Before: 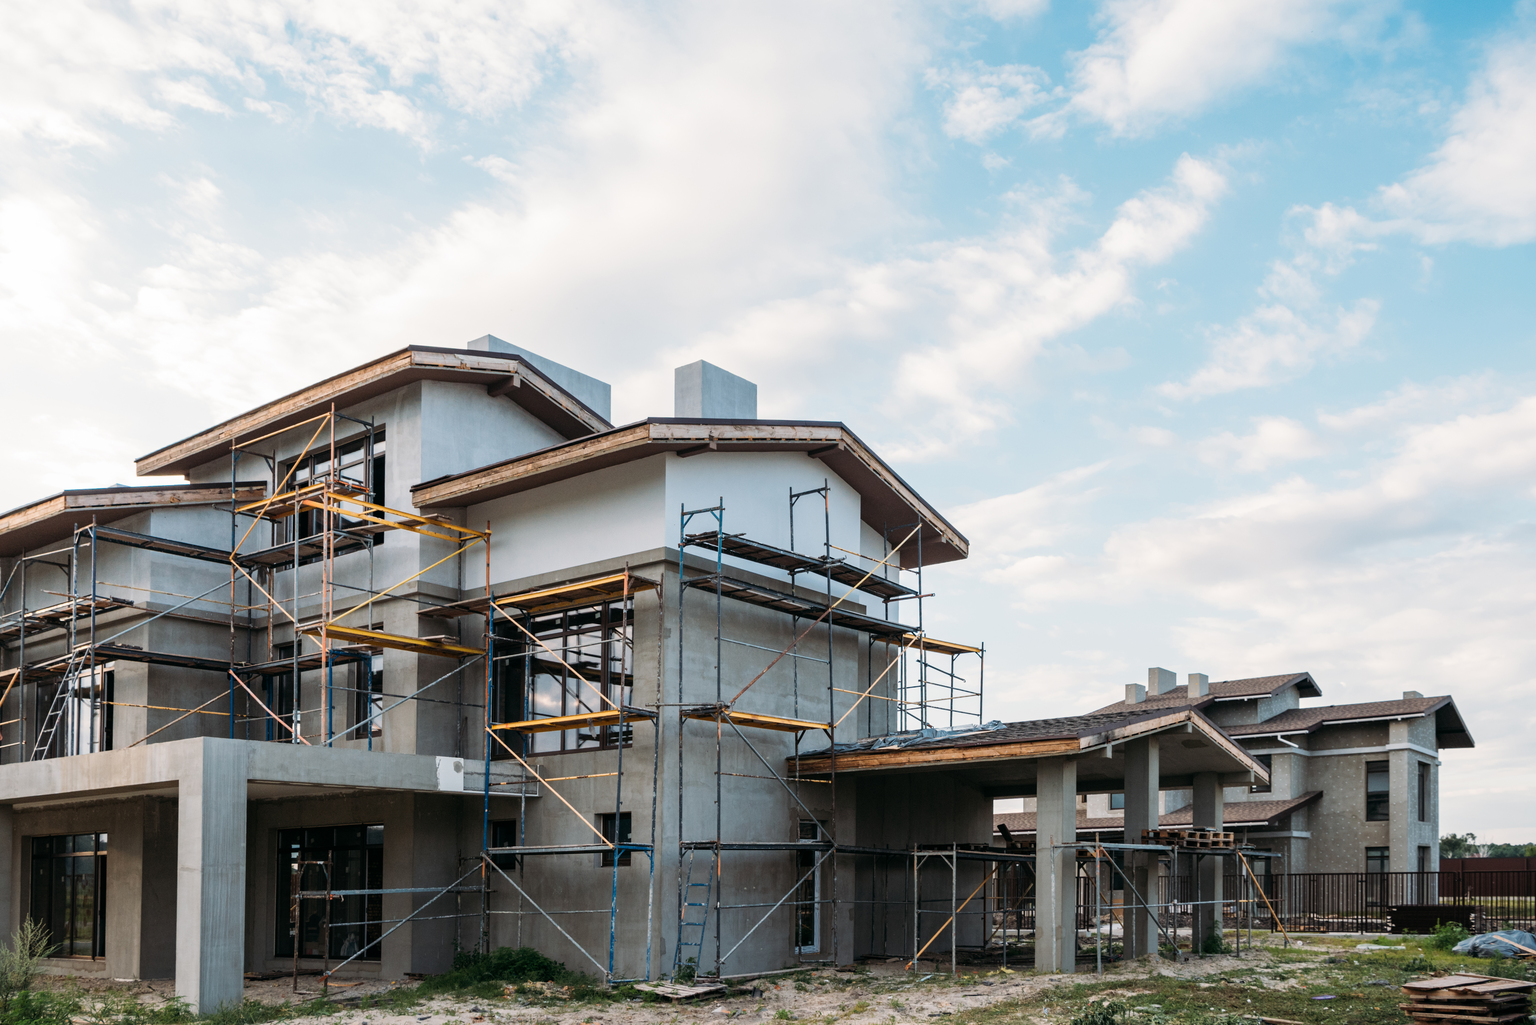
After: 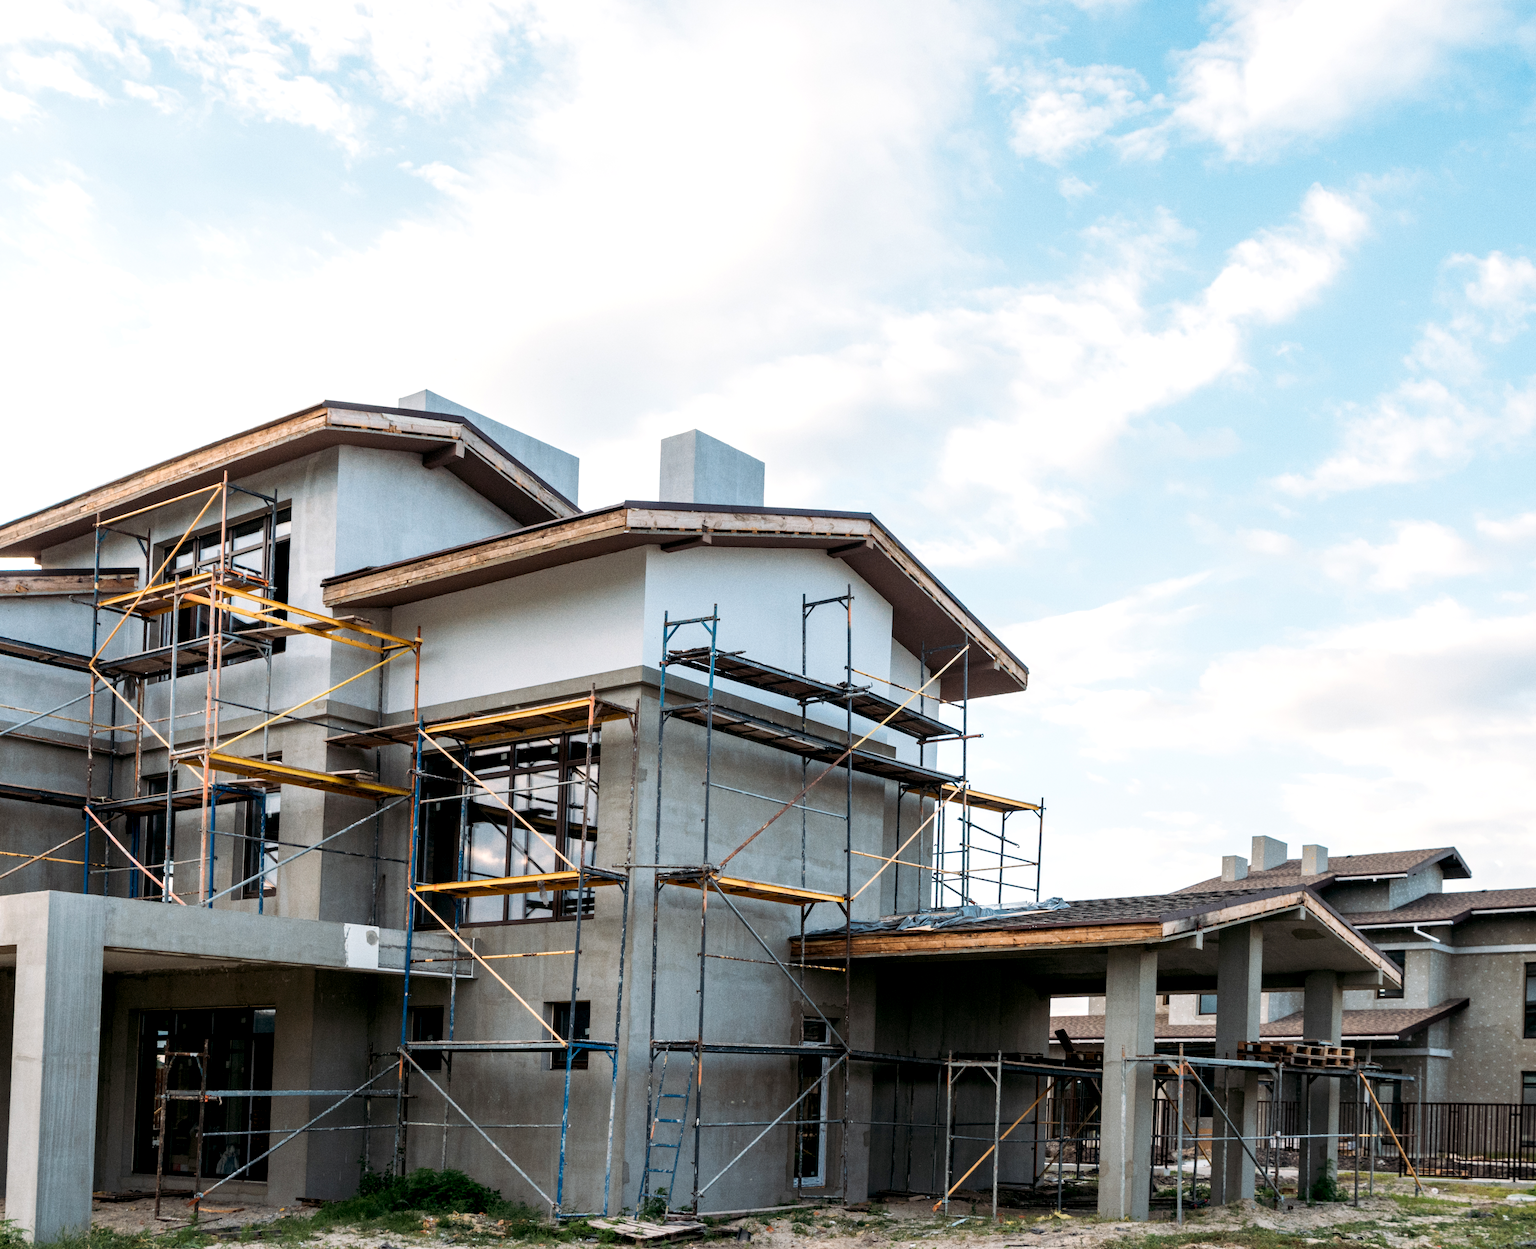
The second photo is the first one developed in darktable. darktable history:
grain: coarseness 0.09 ISO
rotate and perspective: rotation 1.57°, crop left 0.018, crop right 0.982, crop top 0.039, crop bottom 0.961
exposure: black level correction 0.005, exposure 0.286 EV, compensate highlight preservation false
crop and rotate: left 9.597%, right 10.195%
